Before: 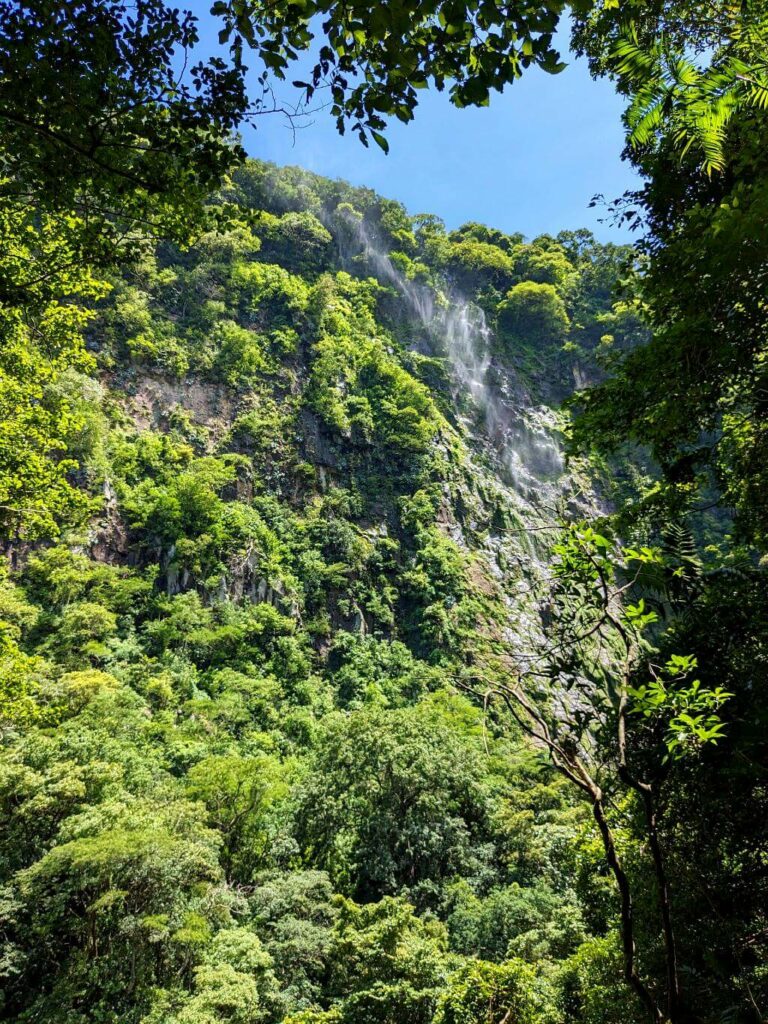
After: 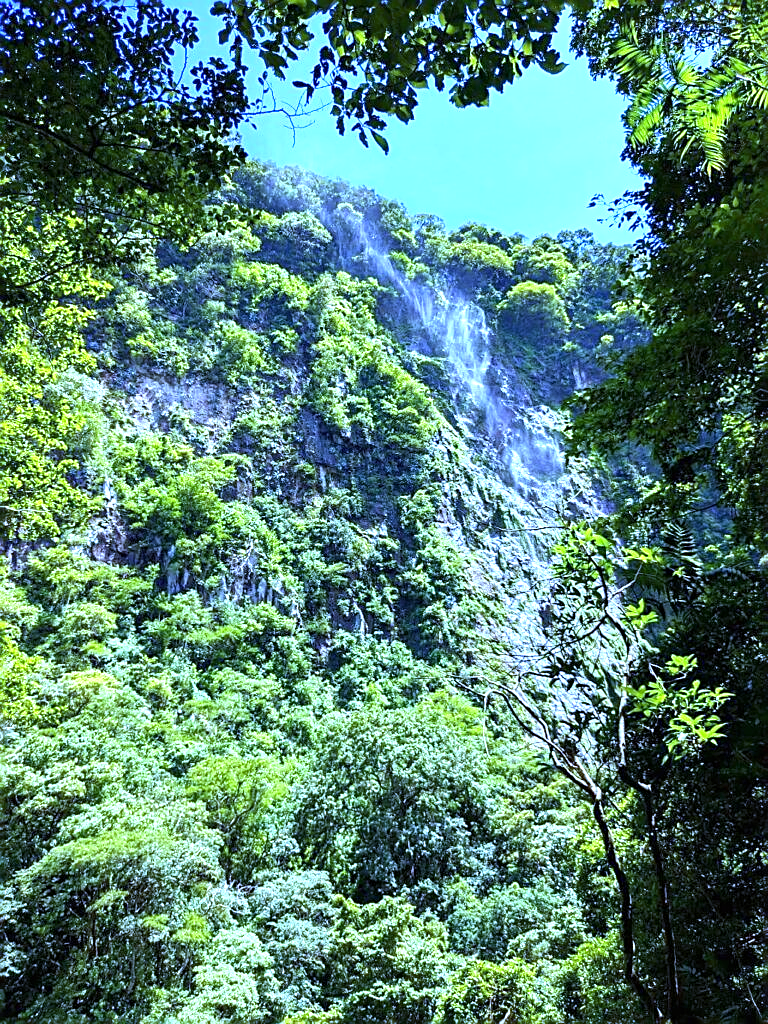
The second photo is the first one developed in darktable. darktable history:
sharpen: on, module defaults
exposure: black level correction 0, exposure 0.9 EV, compensate highlight preservation false
white balance: red 0.766, blue 1.537
